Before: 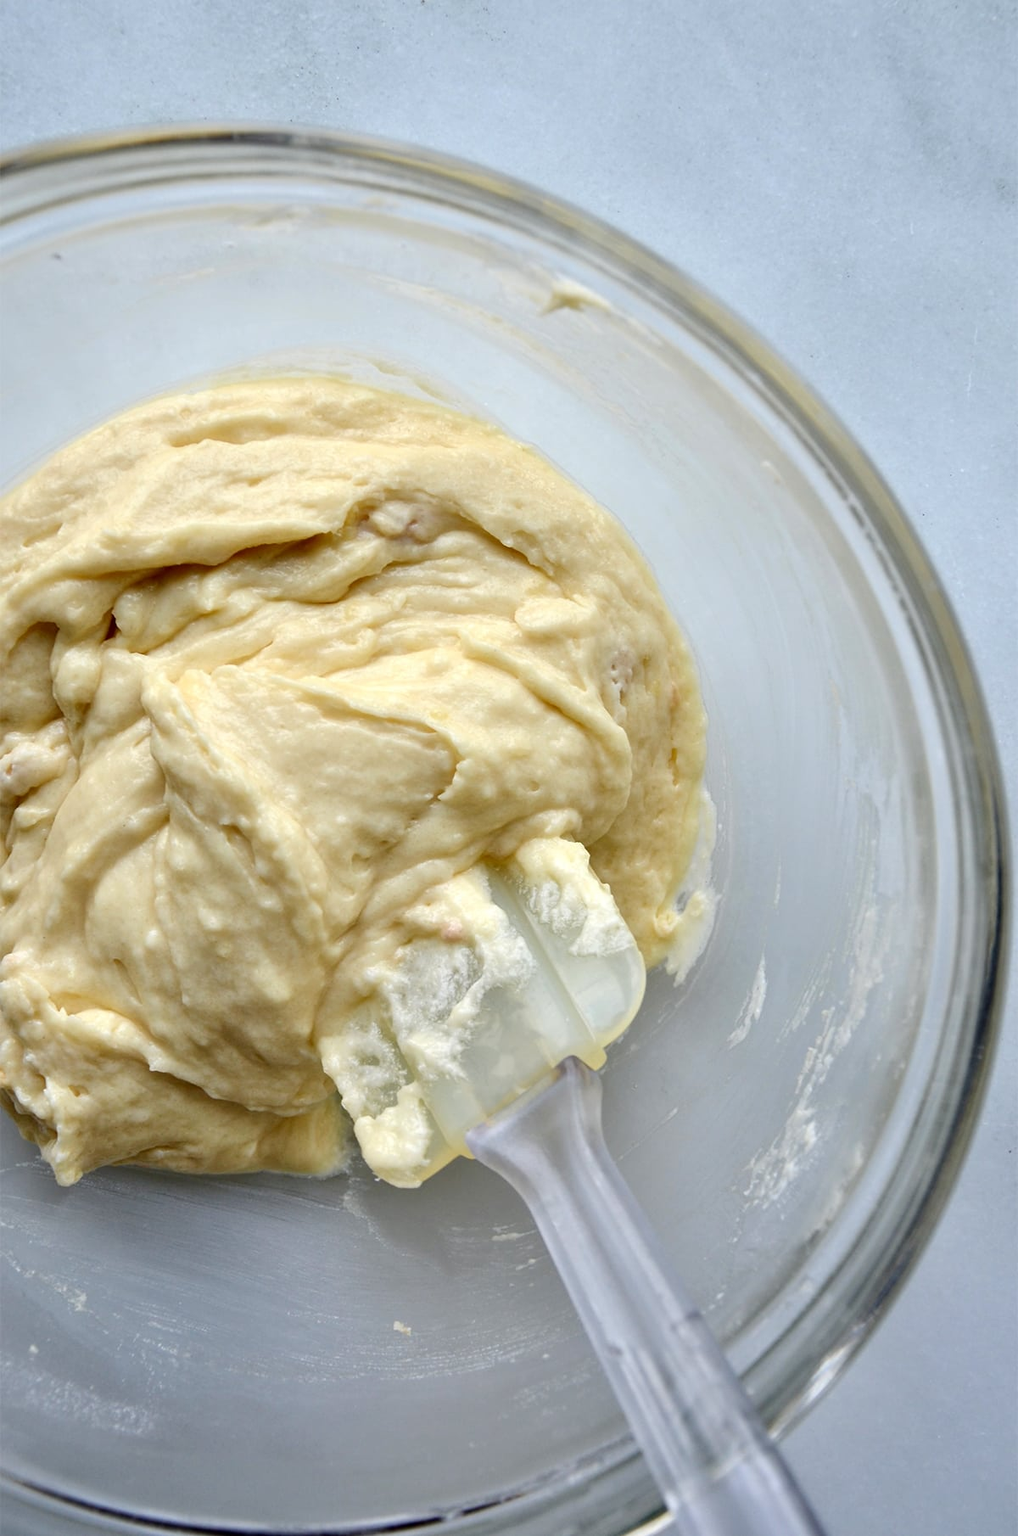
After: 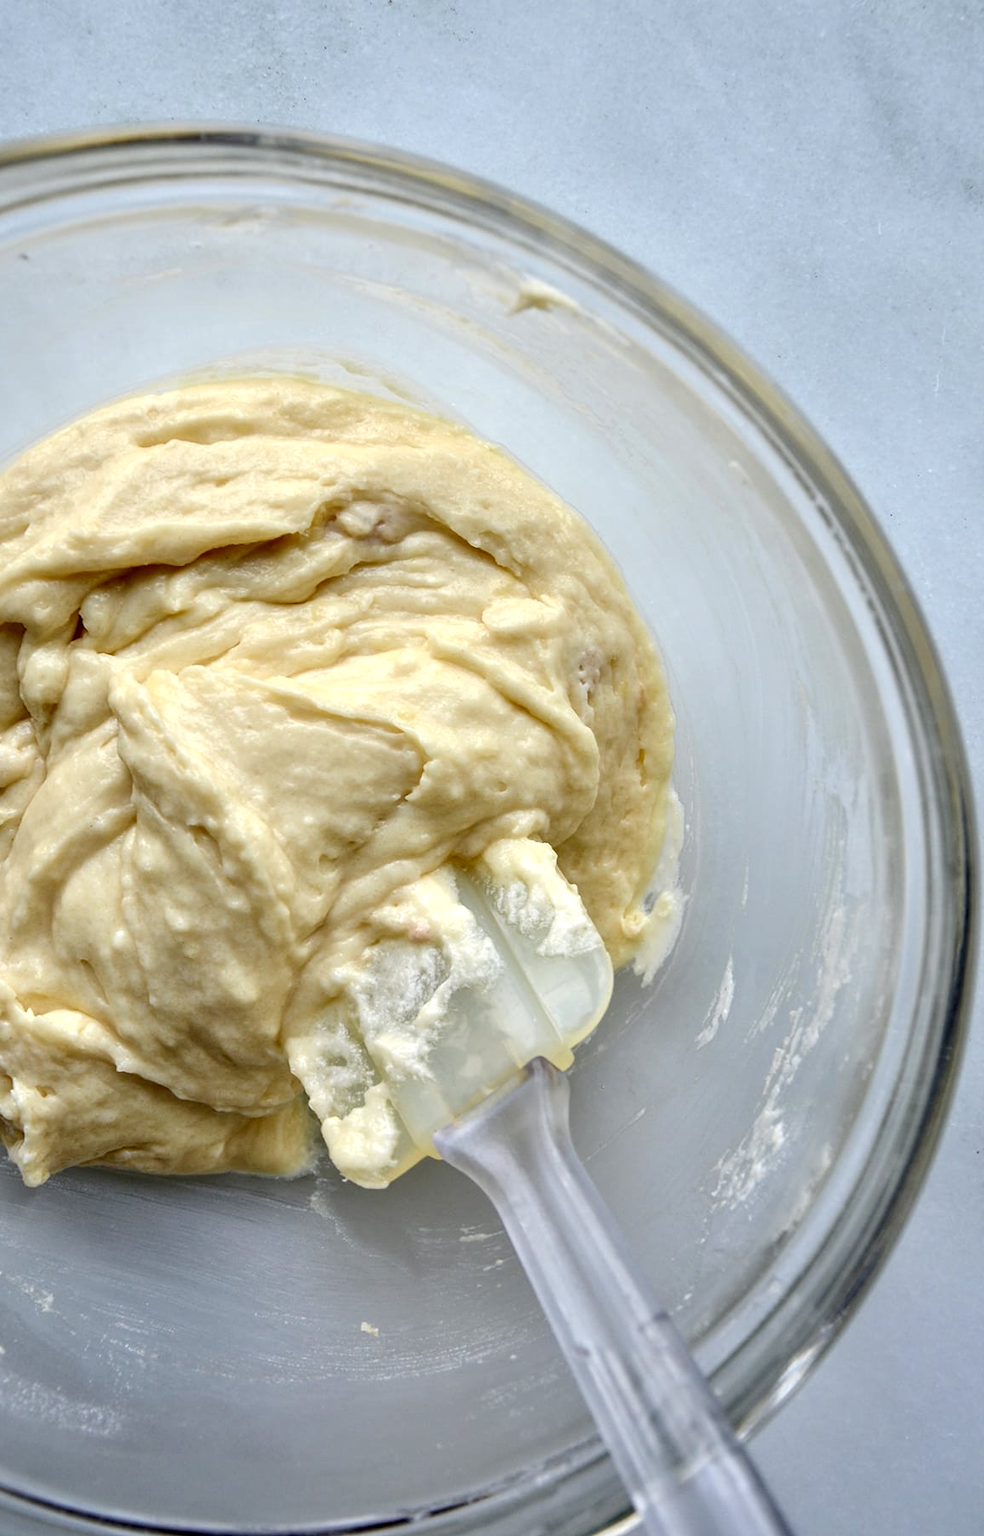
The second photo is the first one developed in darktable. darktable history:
crop and rotate: left 3.27%
tone equalizer: on, module defaults
local contrast: on, module defaults
shadows and highlights: radius 335.05, shadows 64.51, highlights 5.67, compress 87.26%, soften with gaussian
